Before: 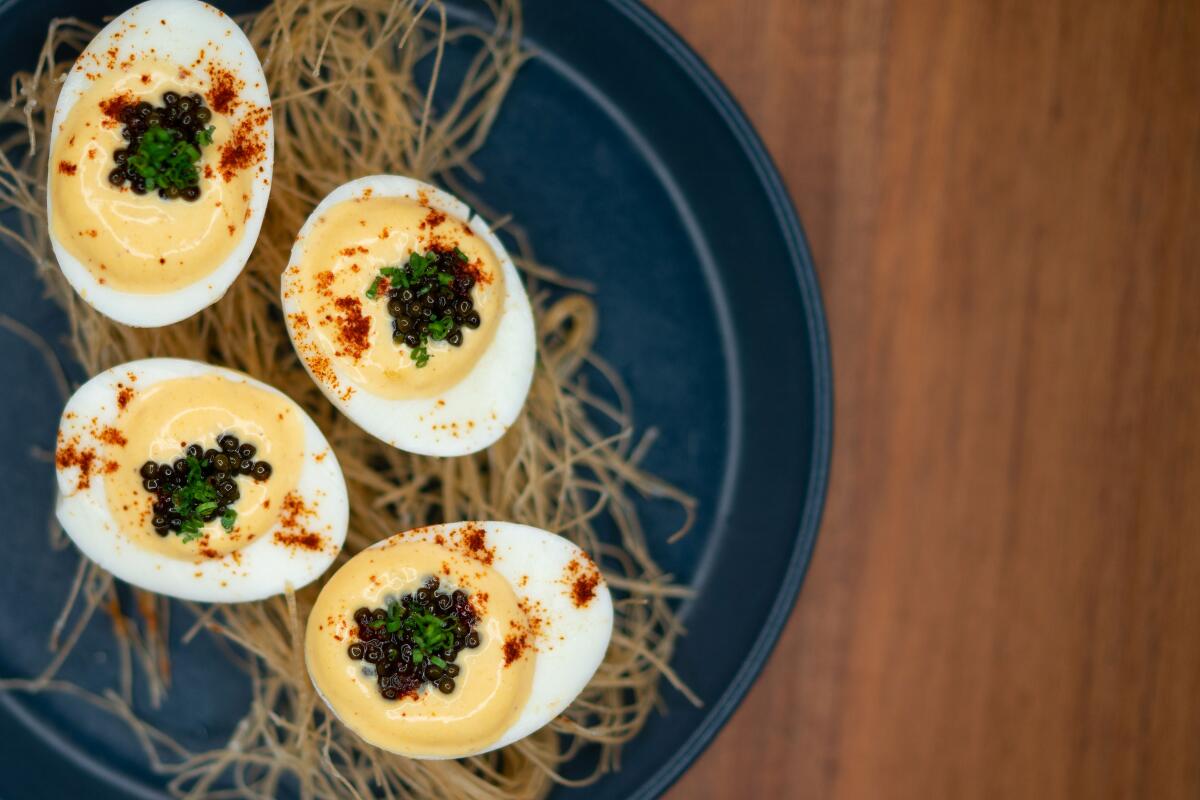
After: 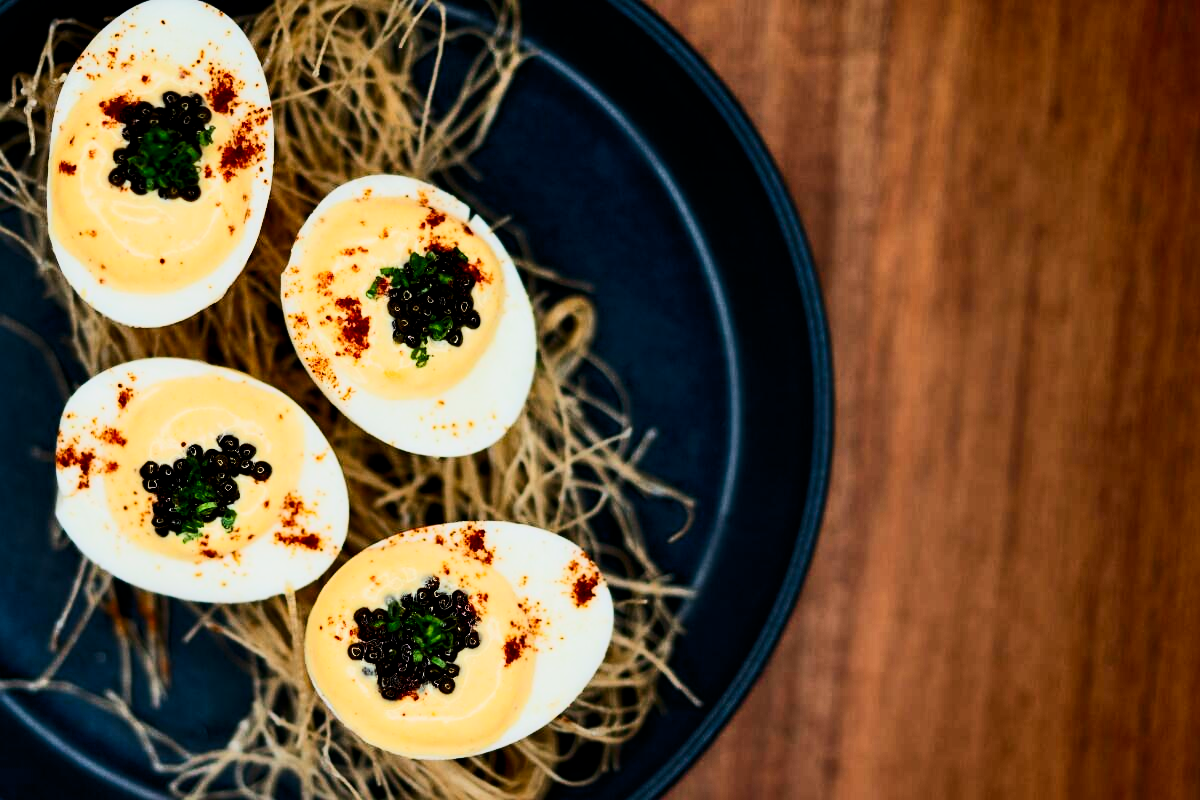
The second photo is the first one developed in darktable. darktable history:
contrast brightness saturation: contrast 0.41, brightness 0.045, saturation 0.253
filmic rgb: black relative exposure -4.09 EV, white relative exposure 5.1 EV, hardness 2.1, contrast 1.171, iterations of high-quality reconstruction 0
sharpen: amount 0.212
shadows and highlights: low approximation 0.01, soften with gaussian
